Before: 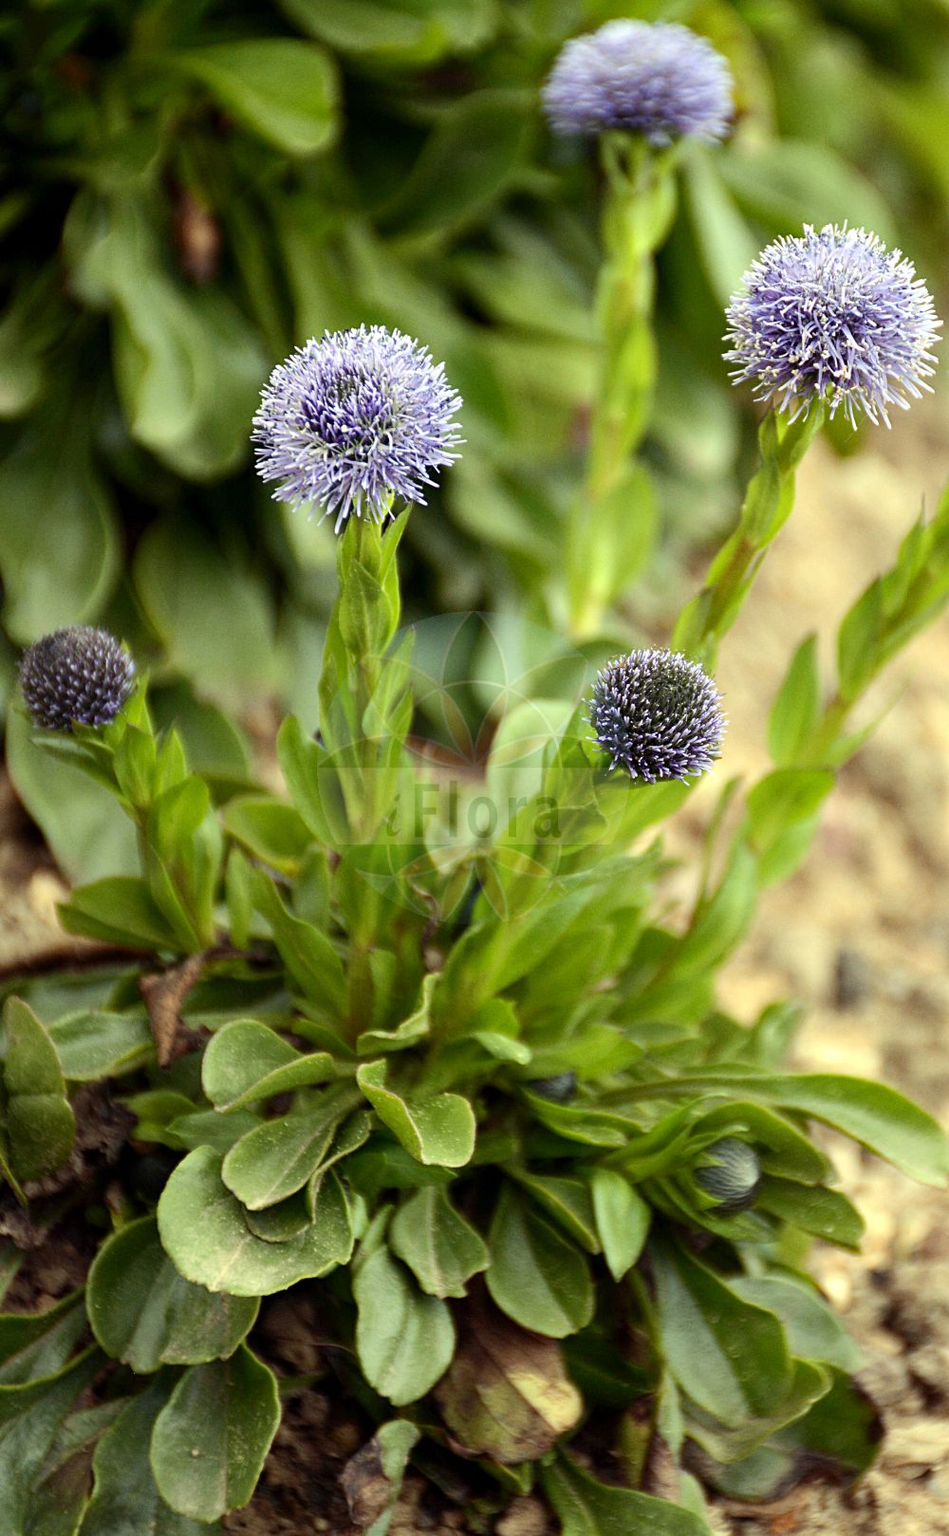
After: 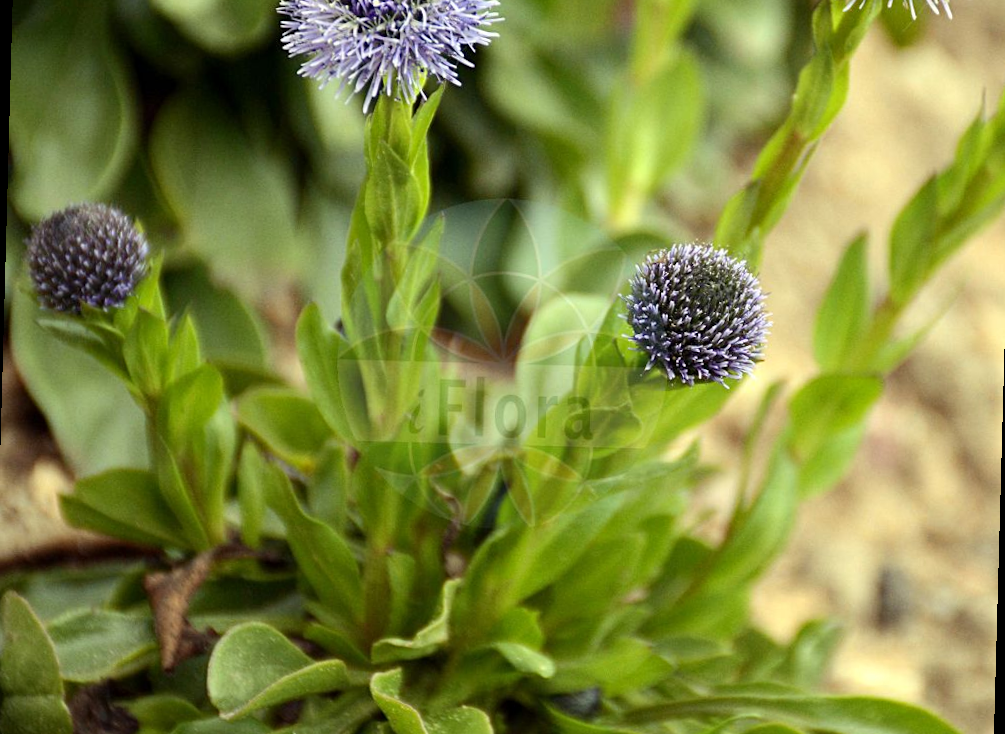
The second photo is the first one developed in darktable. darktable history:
crop and rotate: top 26.056%, bottom 25.543%
rotate and perspective: rotation 1.57°, crop left 0.018, crop right 0.982, crop top 0.039, crop bottom 0.961
